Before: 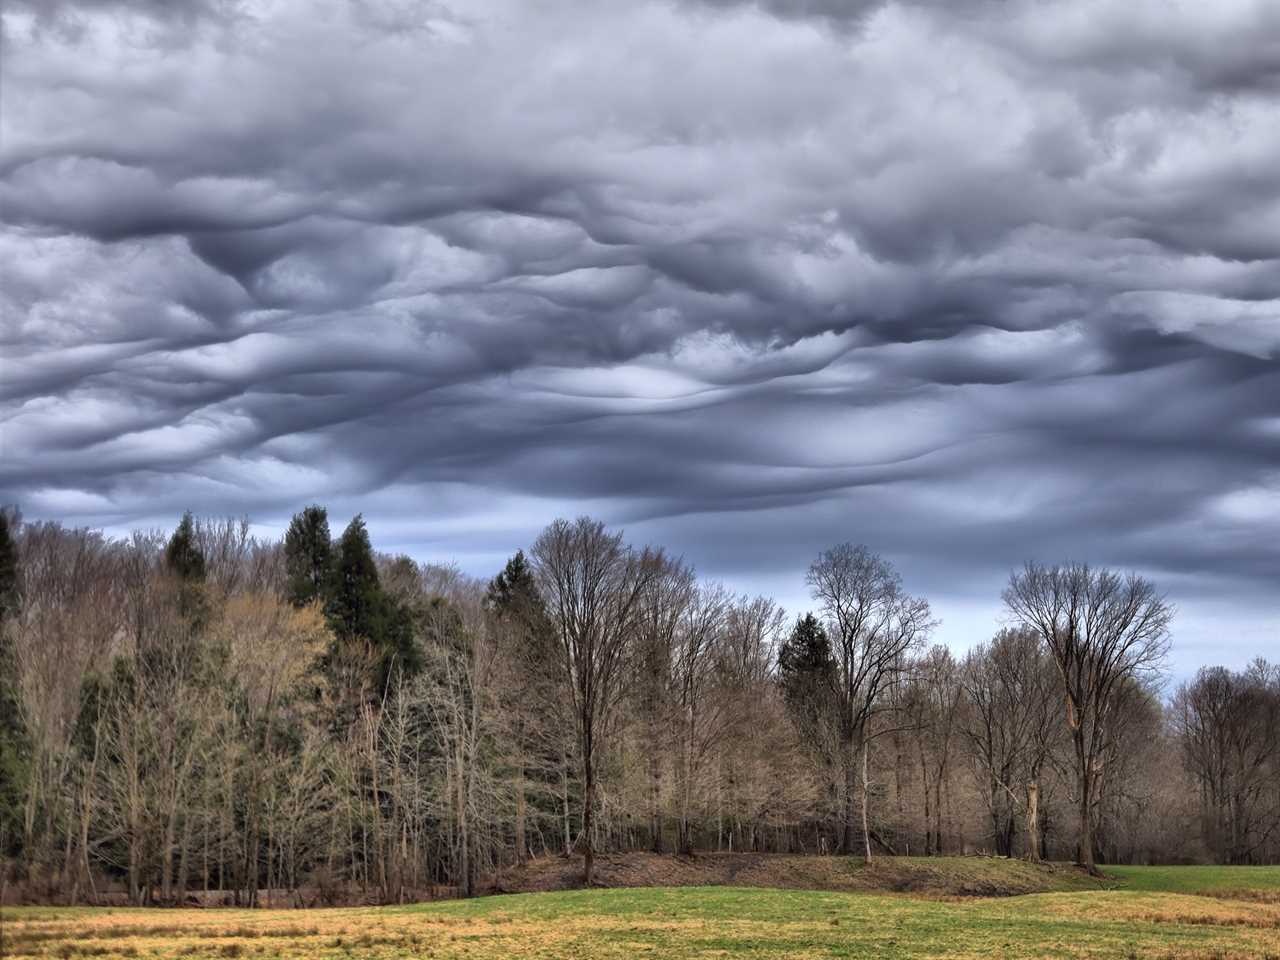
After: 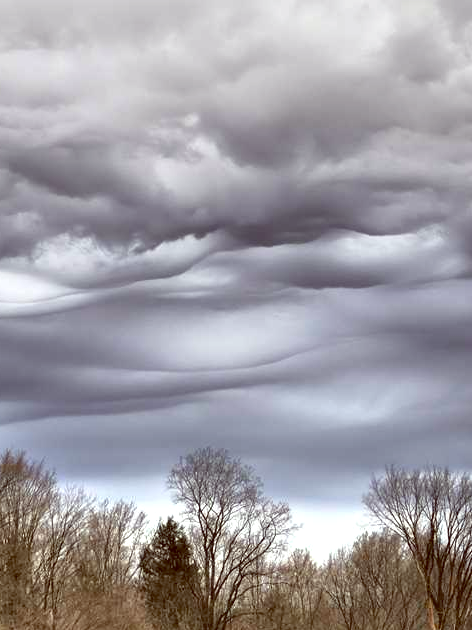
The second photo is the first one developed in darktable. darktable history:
exposure: black level correction 0, exposure 0.5 EV, compensate highlight preservation false
crop and rotate: left 49.936%, top 10.094%, right 13.136%, bottom 24.256%
color balance: lift [1.001, 1.007, 1, 0.993], gamma [1.023, 1.026, 1.01, 0.974], gain [0.964, 1.059, 1.073, 0.927]
